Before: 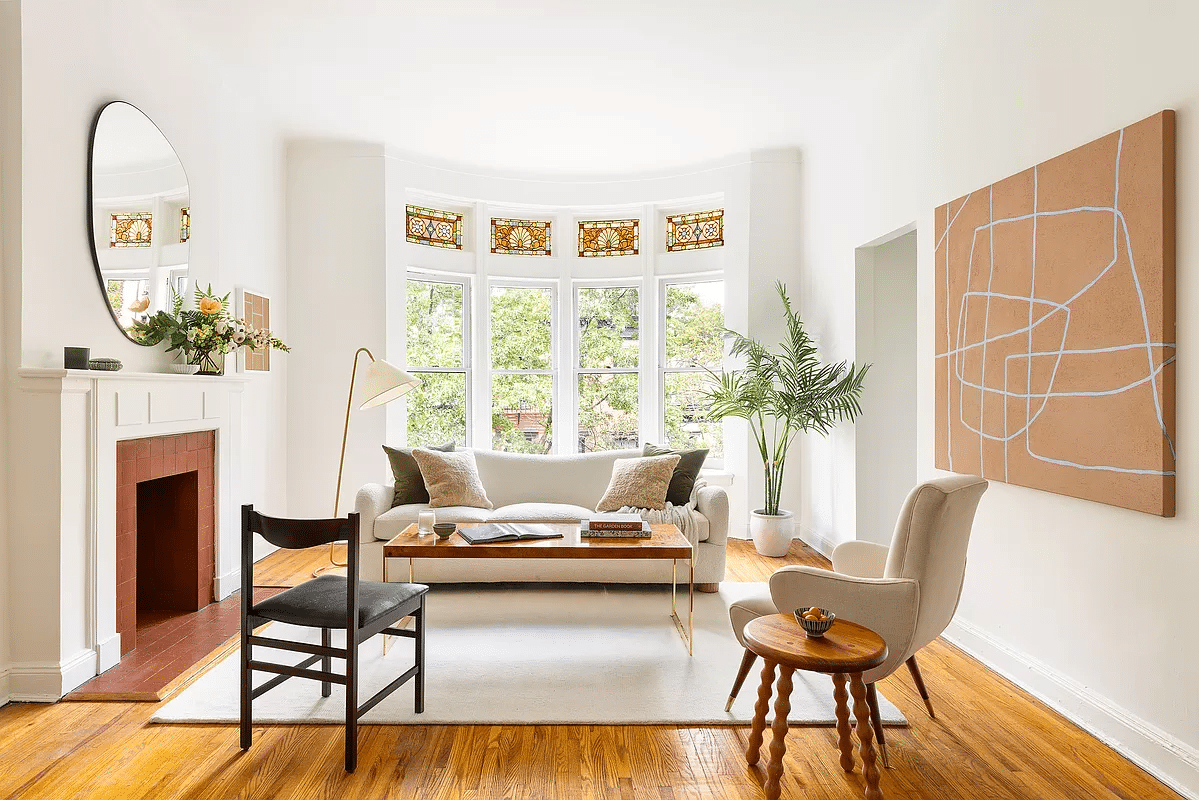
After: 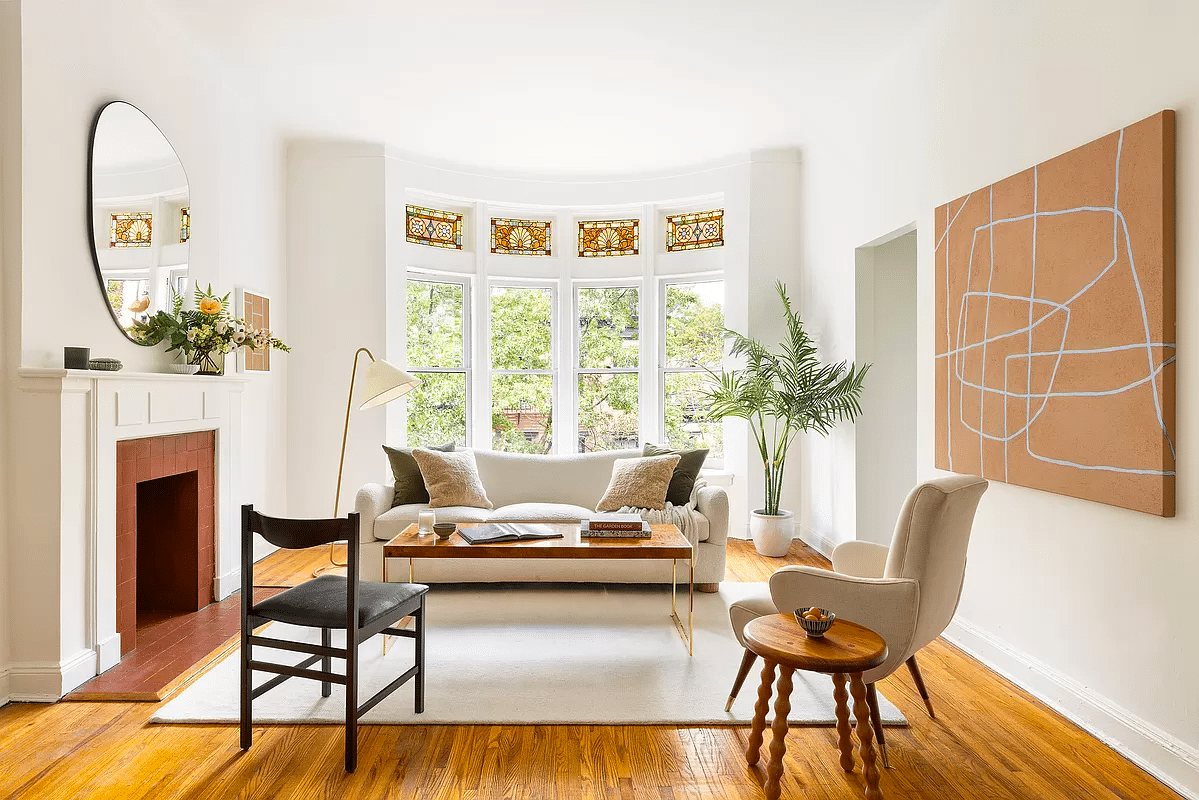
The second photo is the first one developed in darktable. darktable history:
base curve: curves: ch0 [(0, 0) (0.303, 0.277) (1, 1)], preserve colors none
color balance rgb: perceptual saturation grading › global saturation 11.452%
